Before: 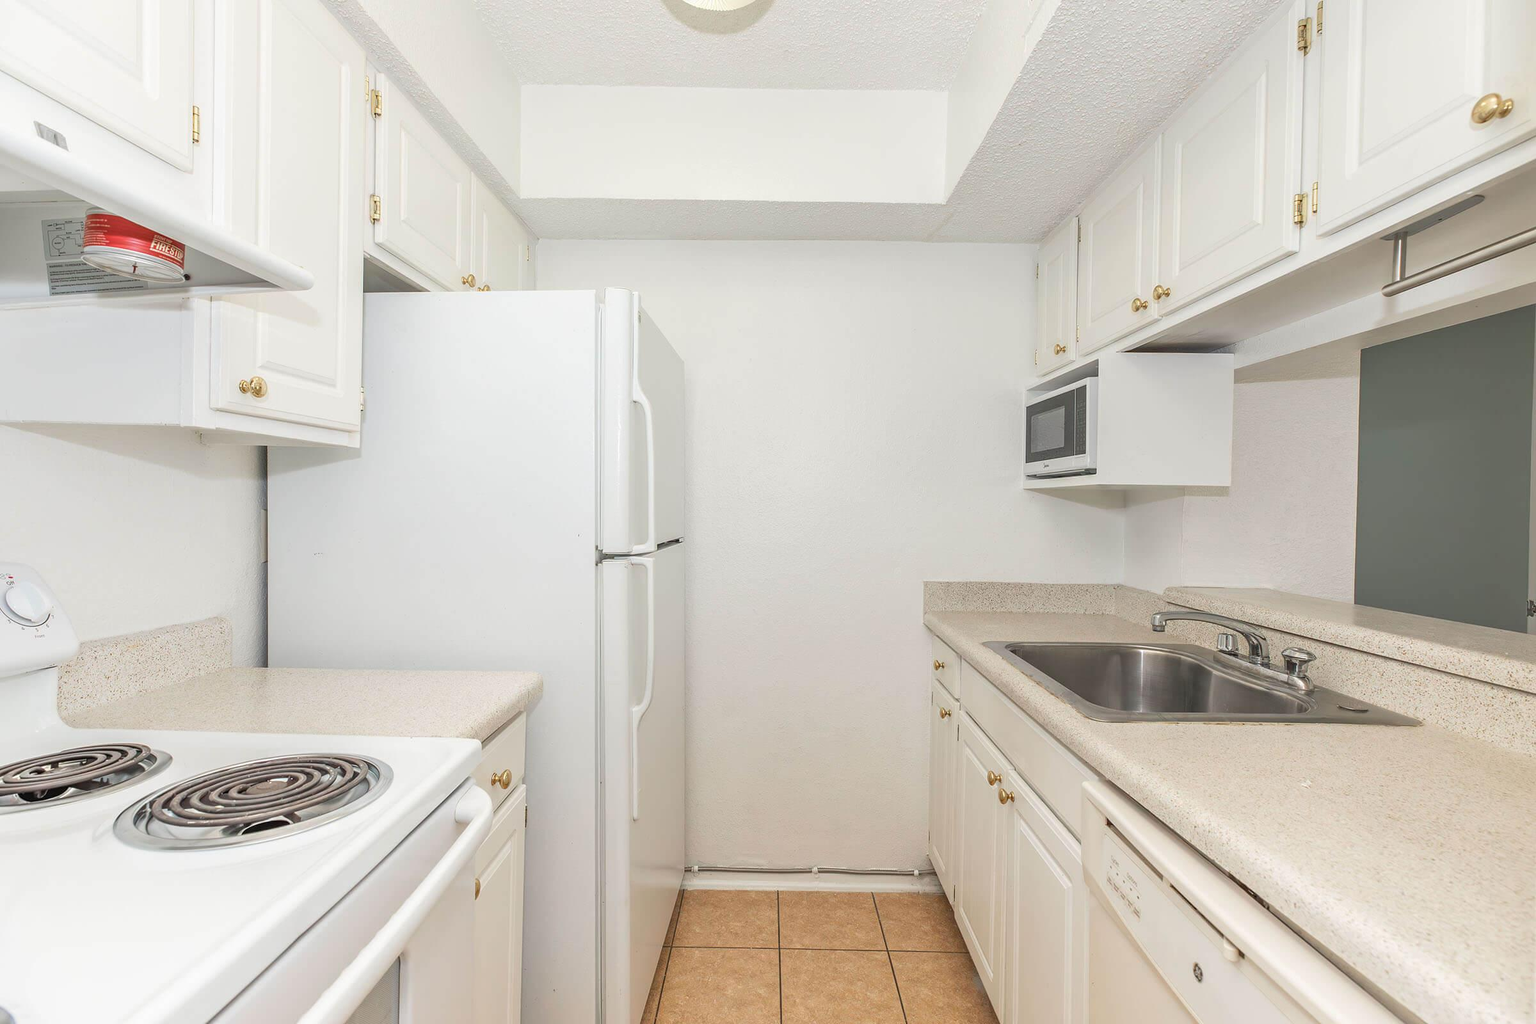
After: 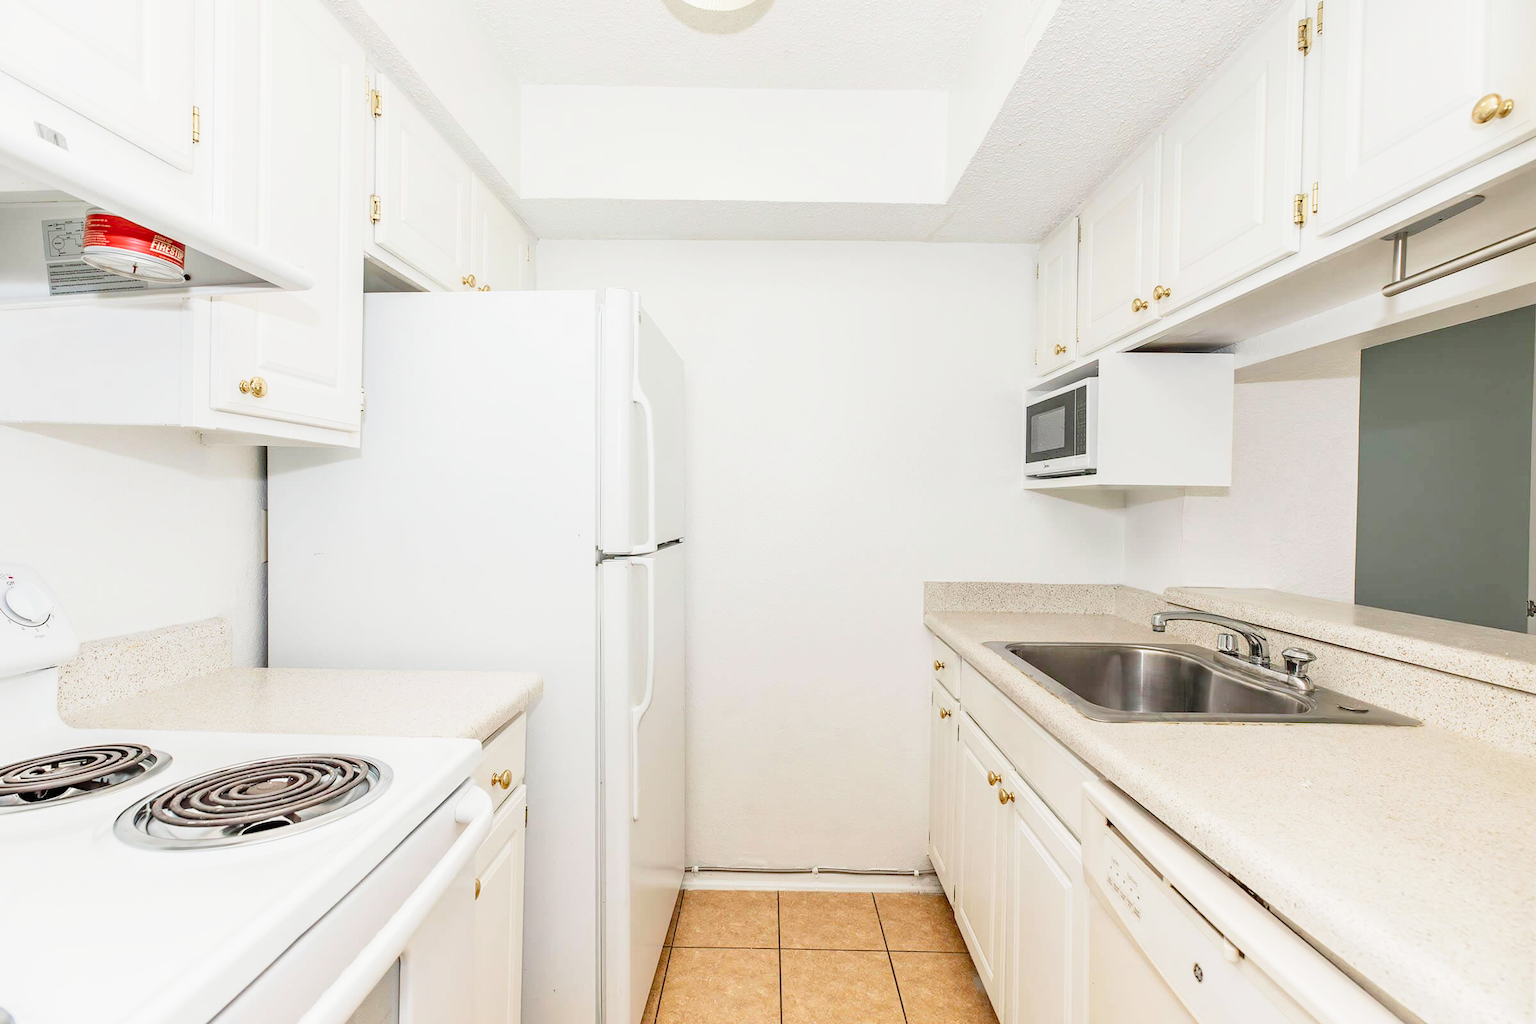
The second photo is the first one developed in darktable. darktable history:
exposure: black level correction 0.01, exposure 0.015 EV, compensate highlight preservation false
tone curve: curves: ch0 [(0, 0.011) (0.053, 0.026) (0.174, 0.115) (0.398, 0.444) (0.673, 0.775) (0.829, 0.906) (0.991, 0.981)]; ch1 [(0, 0) (0.276, 0.206) (0.409, 0.383) (0.473, 0.458) (0.492, 0.501) (0.512, 0.513) (0.54, 0.543) (0.585, 0.617) (0.659, 0.686) (0.78, 0.8) (1, 1)]; ch2 [(0, 0) (0.438, 0.449) (0.473, 0.469) (0.503, 0.5) (0.523, 0.534) (0.562, 0.594) (0.612, 0.635) (0.695, 0.713) (1, 1)], preserve colors none
